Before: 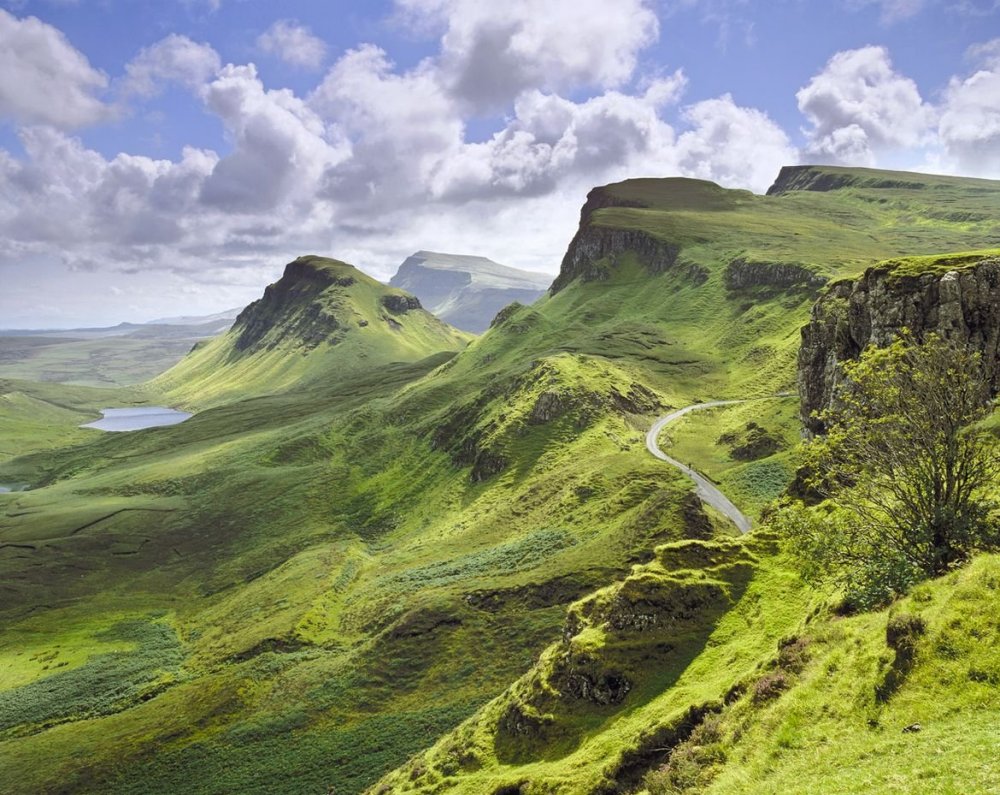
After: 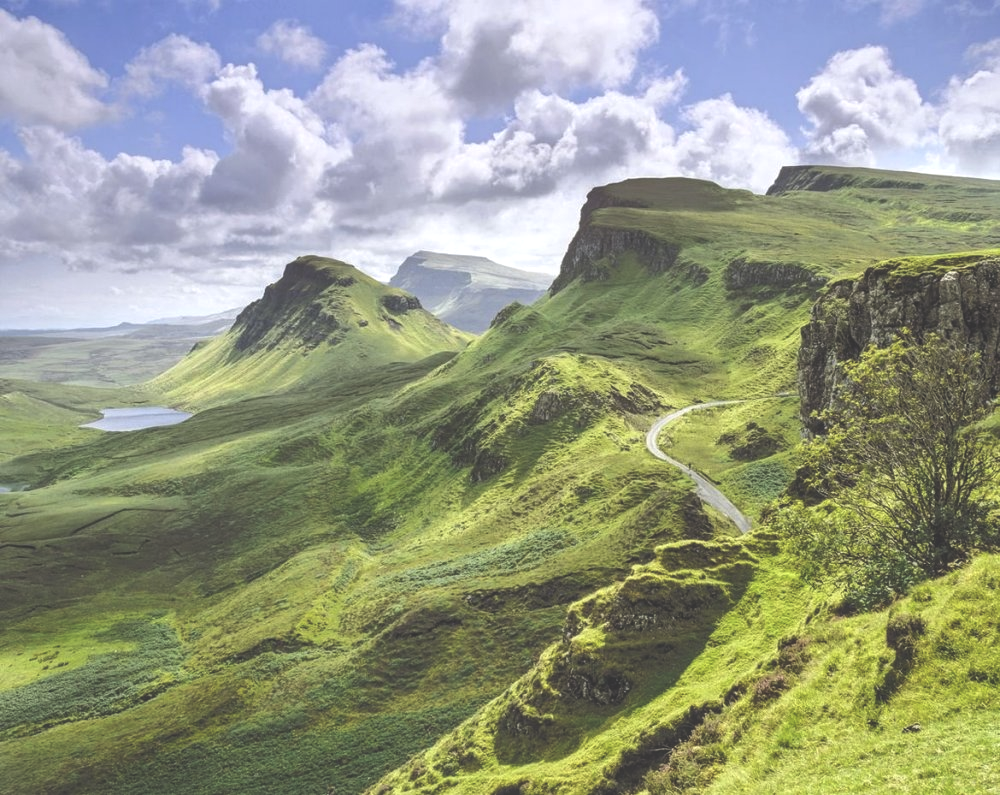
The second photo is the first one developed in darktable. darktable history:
local contrast: on, module defaults
exposure: black level correction -0.042, exposure 0.061 EV, compensate highlight preservation false
